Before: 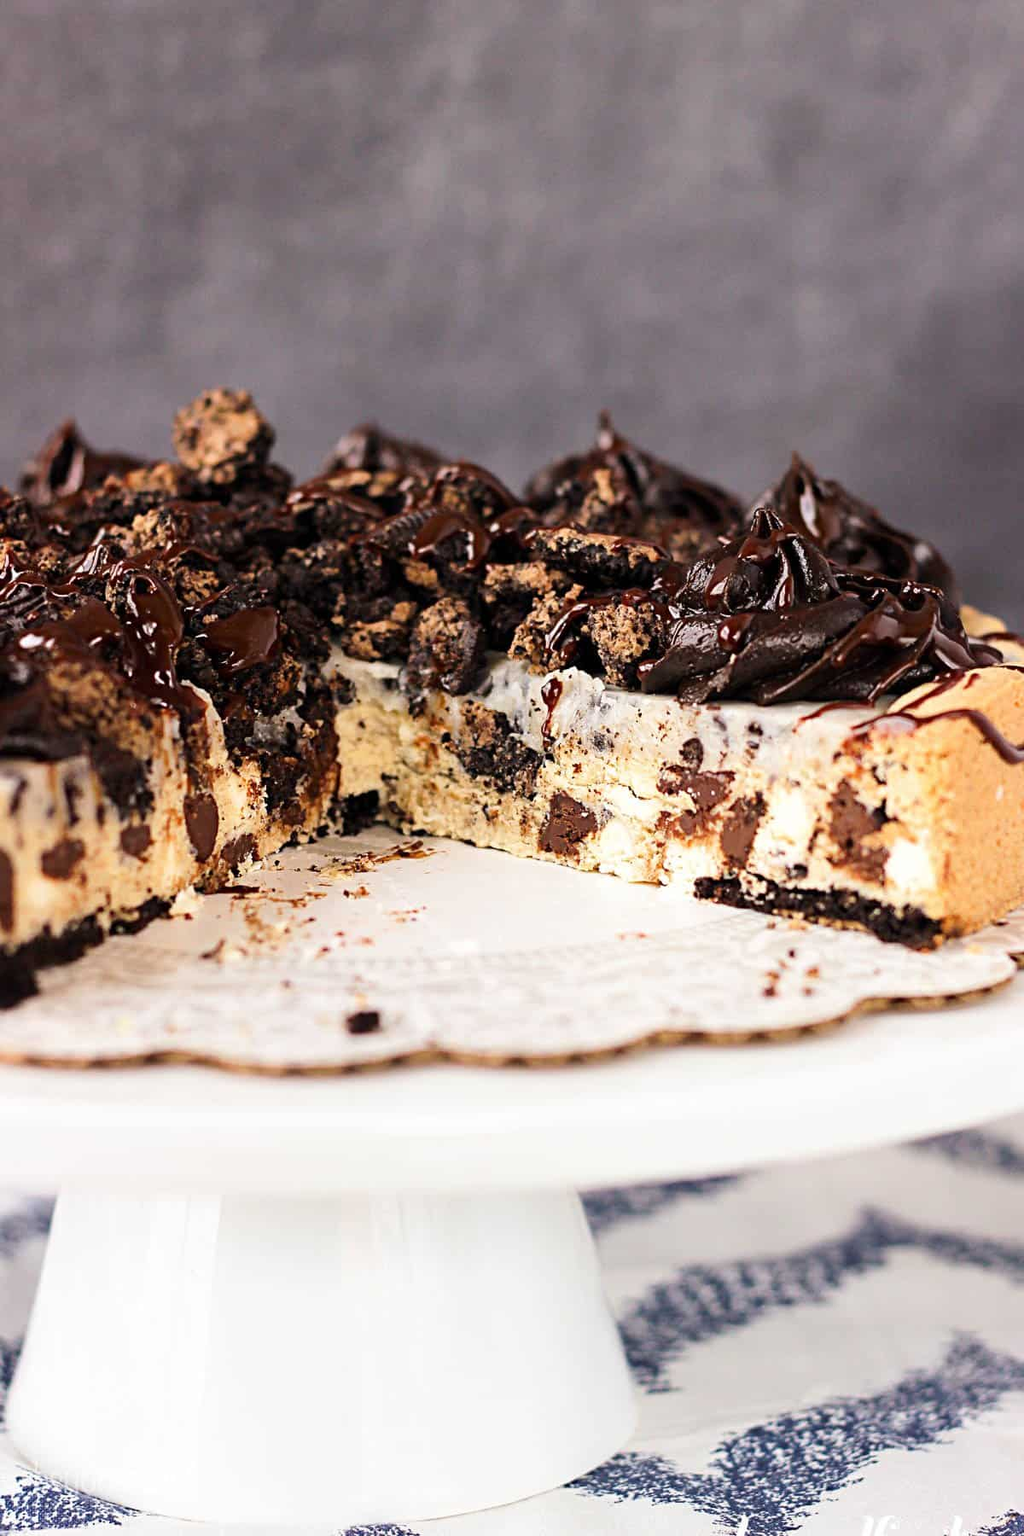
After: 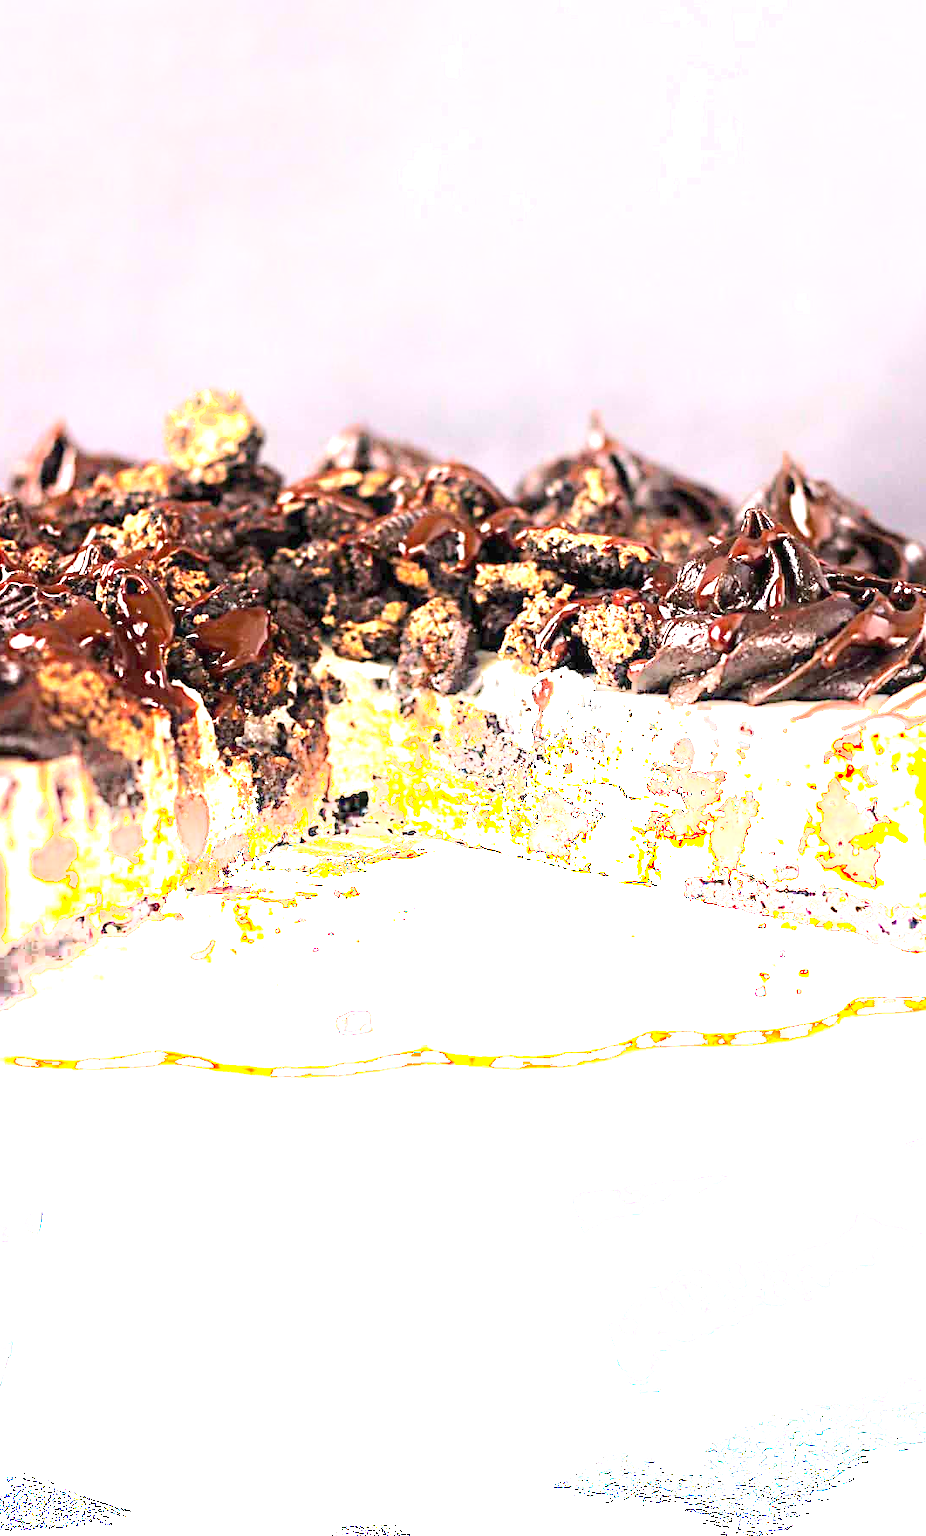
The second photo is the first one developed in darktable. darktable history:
shadows and highlights: highlights 70.02, soften with gaussian
exposure: exposure 2.018 EV, compensate highlight preservation false
contrast brightness saturation: contrast 0.074, brightness 0.083, saturation 0.177
crop and rotate: left 0.919%, right 8.502%
